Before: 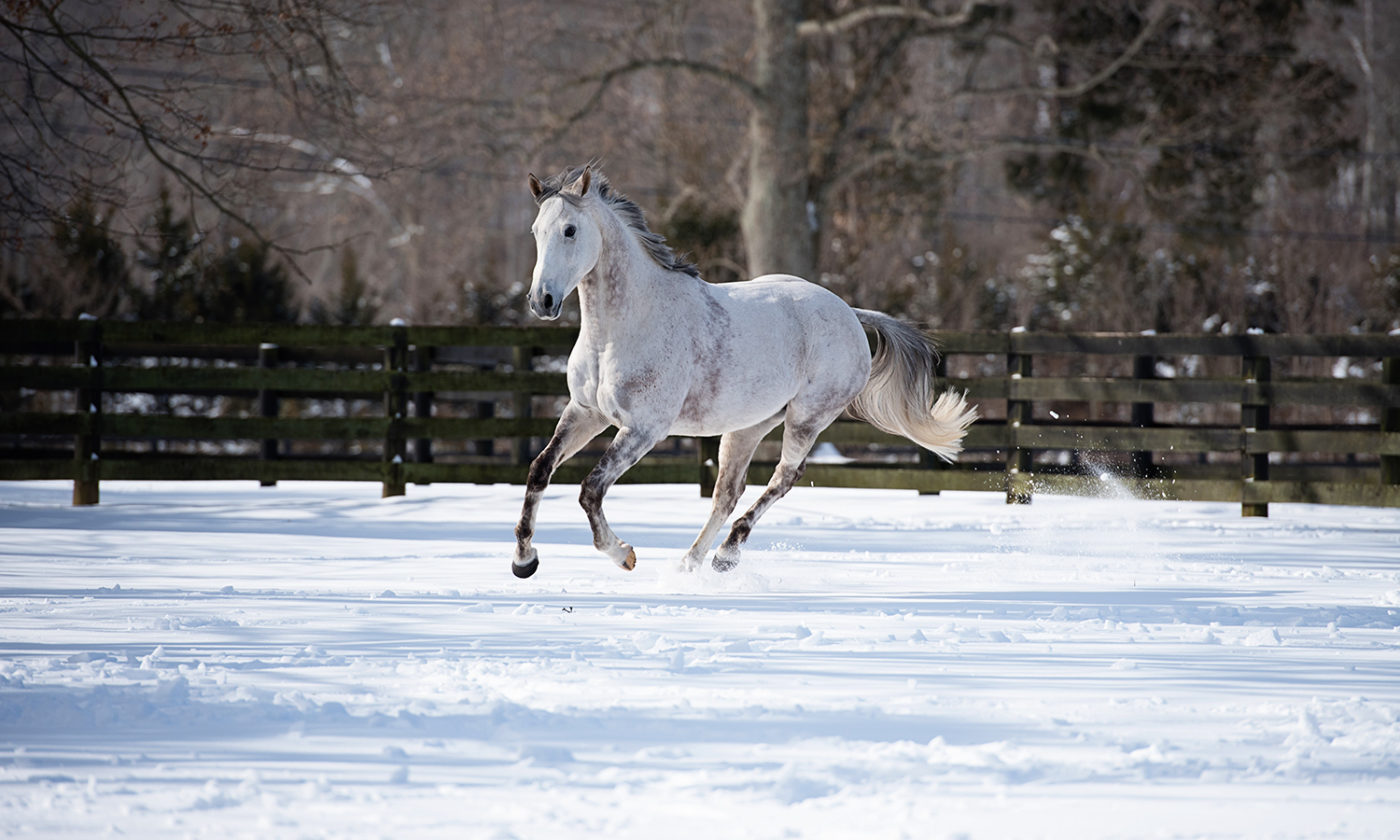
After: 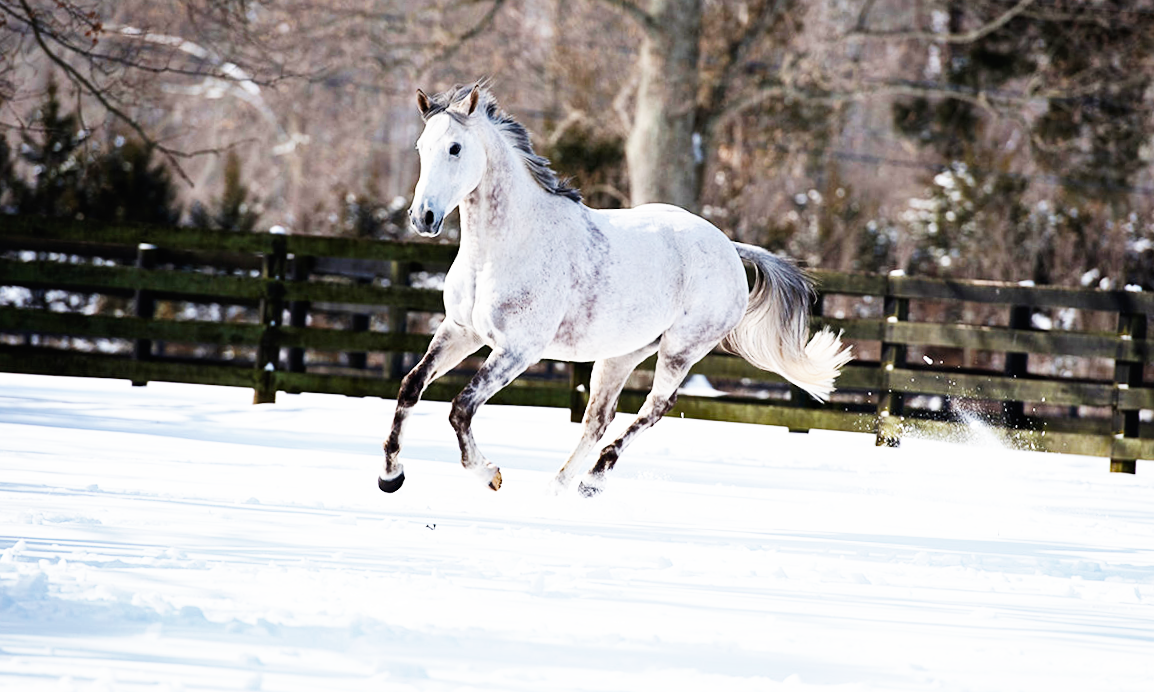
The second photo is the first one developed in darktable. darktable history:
base curve: curves: ch0 [(0, 0) (0.007, 0.004) (0.027, 0.03) (0.046, 0.07) (0.207, 0.54) (0.442, 0.872) (0.673, 0.972) (1, 1)], preserve colors none
crop and rotate: angle -3.27°, left 5.211%, top 5.211%, right 4.607%, bottom 4.607%
shadows and highlights: shadows 53, soften with gaussian
